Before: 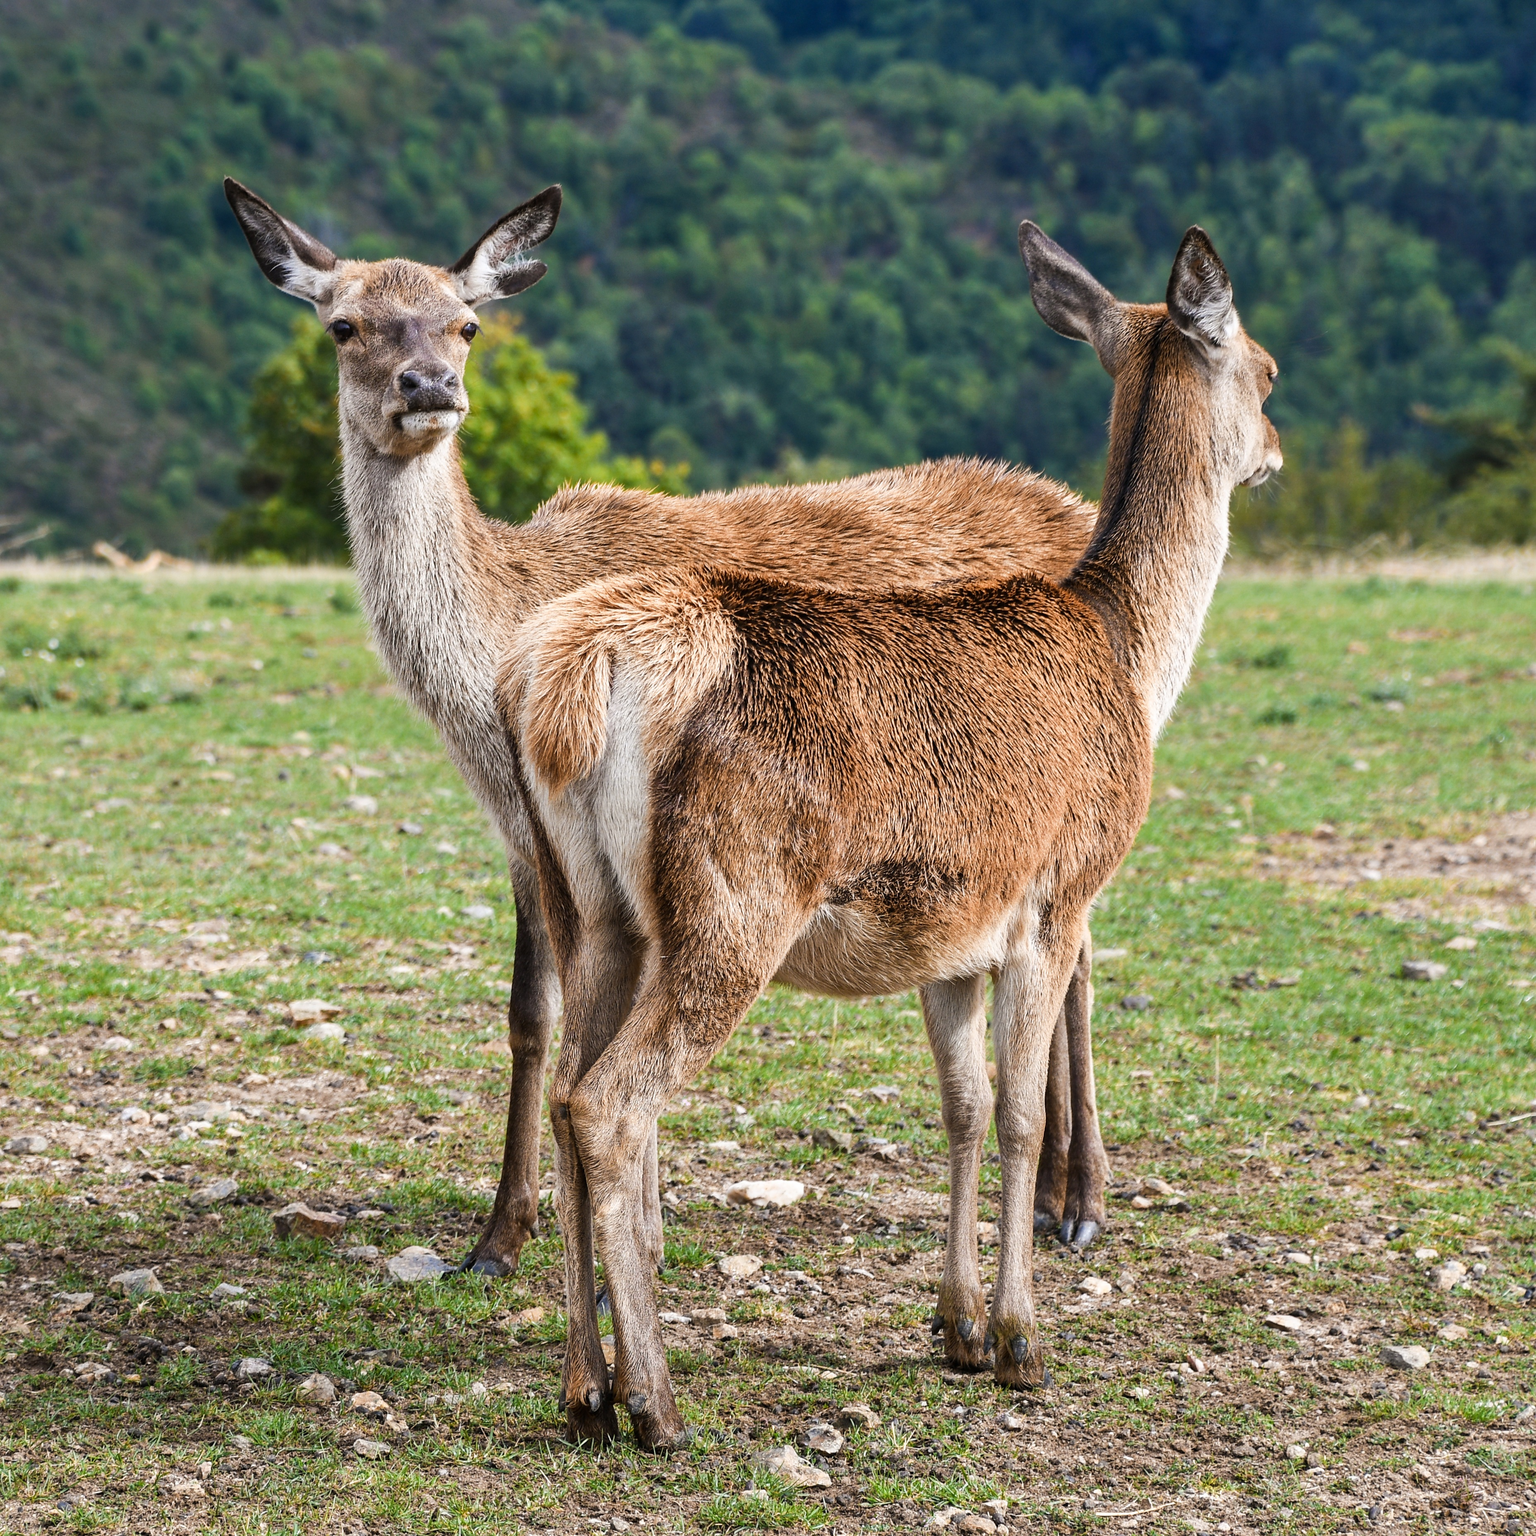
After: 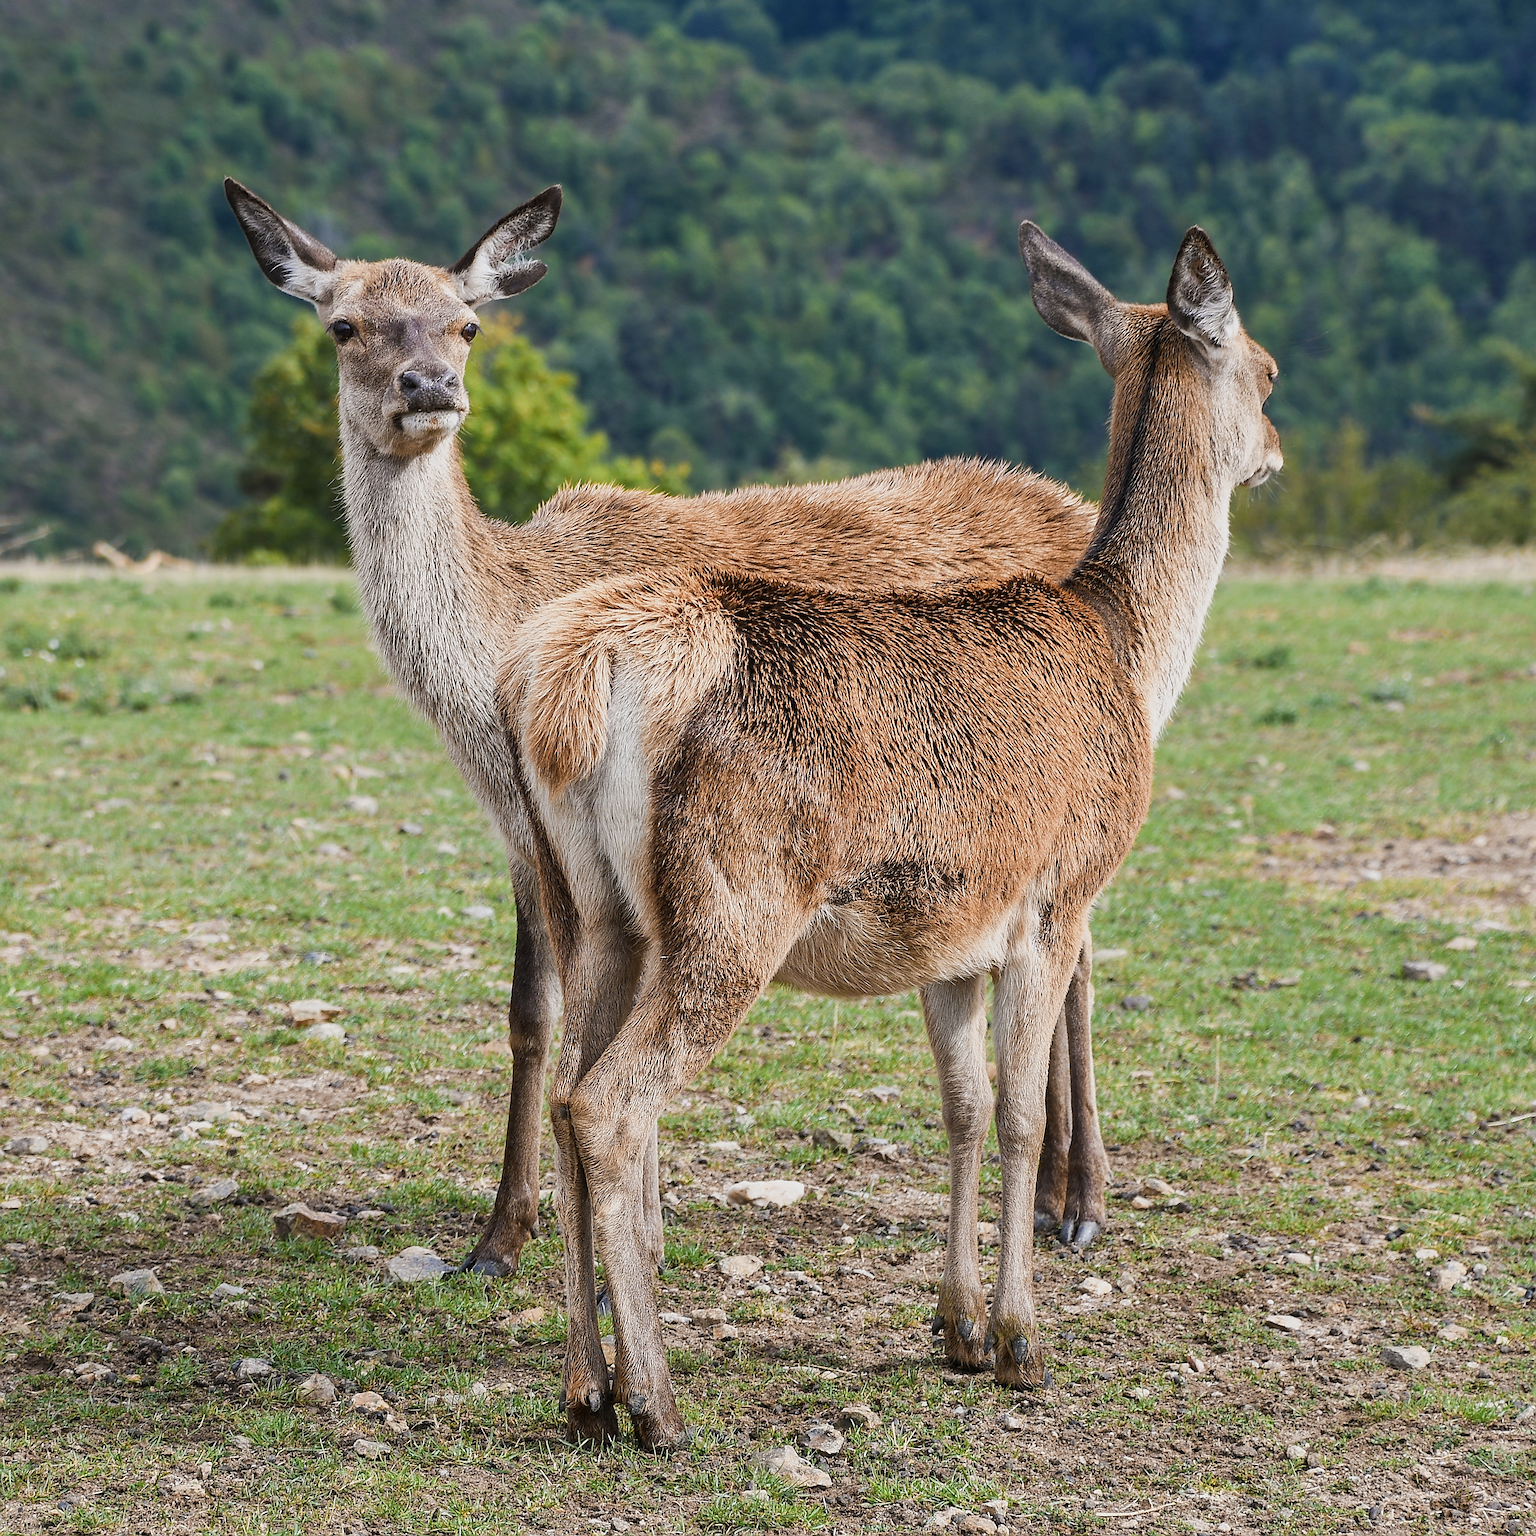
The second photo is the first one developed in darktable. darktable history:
sharpen: radius 1.4, amount 1.25, threshold 0.7
tone curve: color space Lab, linked channels, preserve colors none
exposure: compensate highlight preservation false
color balance: contrast -15%
